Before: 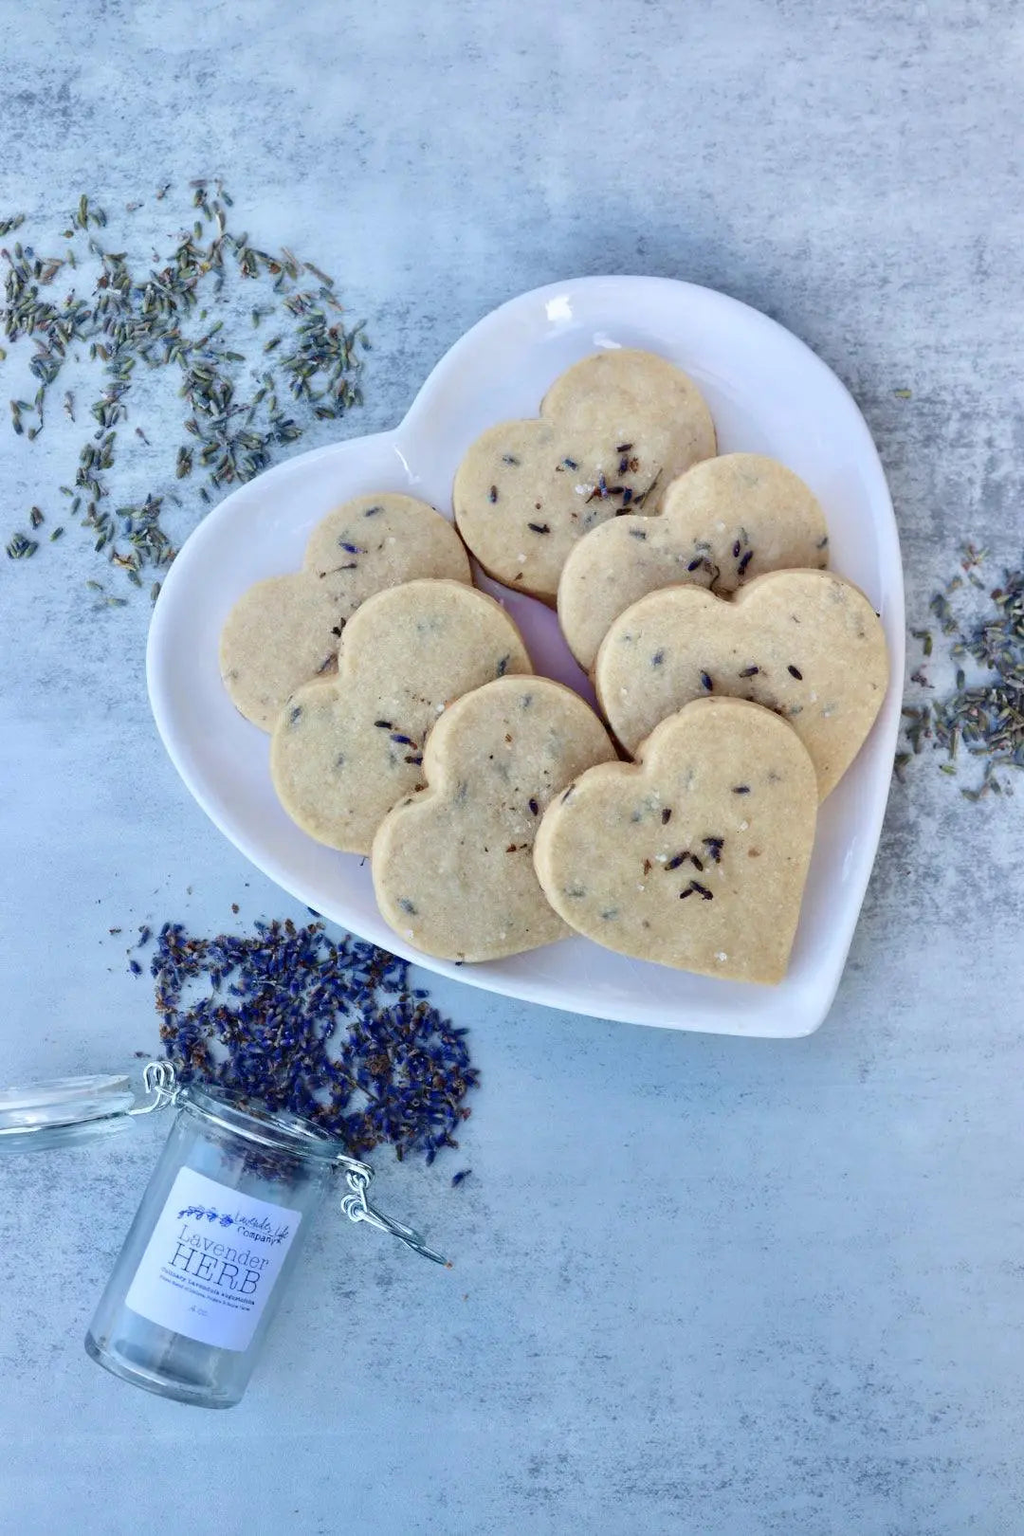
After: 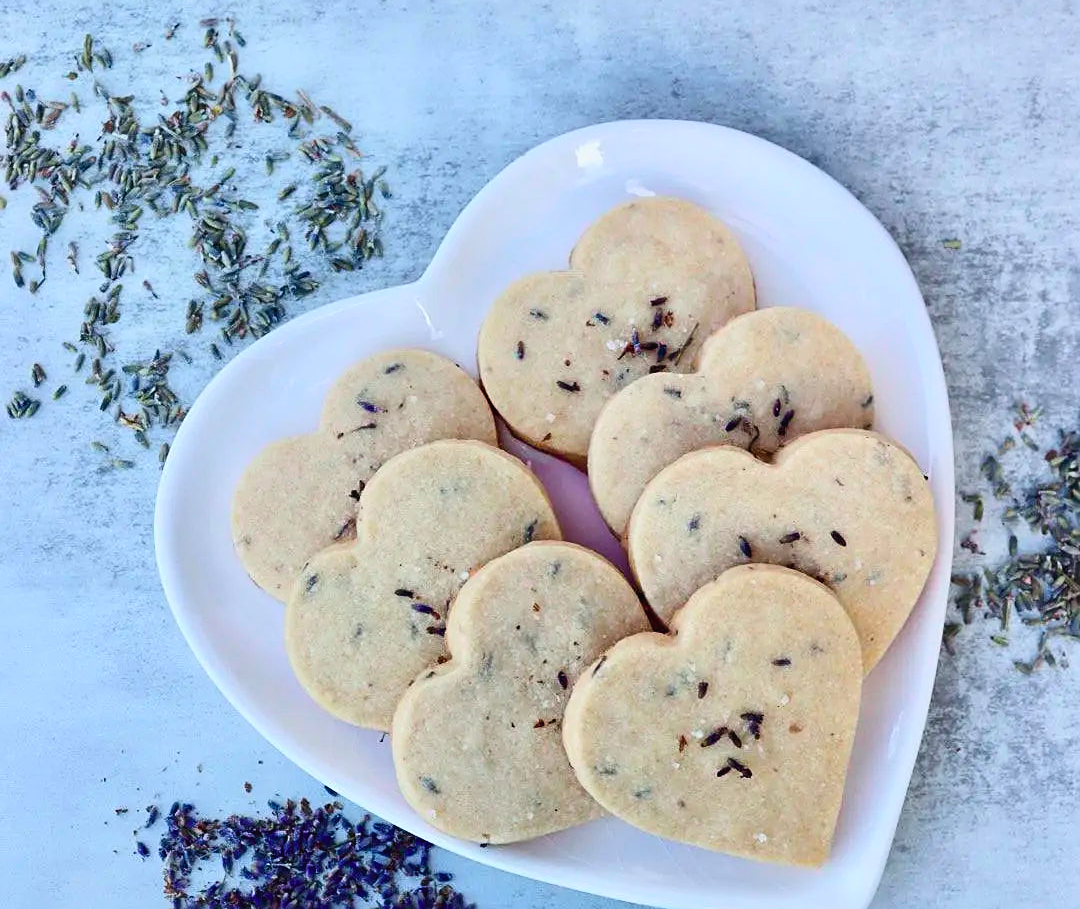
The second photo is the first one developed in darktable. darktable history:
tone curve: curves: ch0 [(0, 0.023) (0.217, 0.19) (0.754, 0.801) (1, 0.977)]; ch1 [(0, 0) (0.392, 0.398) (0.5, 0.5) (0.521, 0.528) (0.56, 0.577) (1, 1)]; ch2 [(0, 0) (0.5, 0.5) (0.579, 0.561) (0.65, 0.657) (1, 1)], color space Lab, independent channels, preserve colors none
sharpen: on, module defaults
color balance rgb: perceptual saturation grading › global saturation 20%, global vibrance 20%
crop and rotate: top 10.605%, bottom 33.274%
